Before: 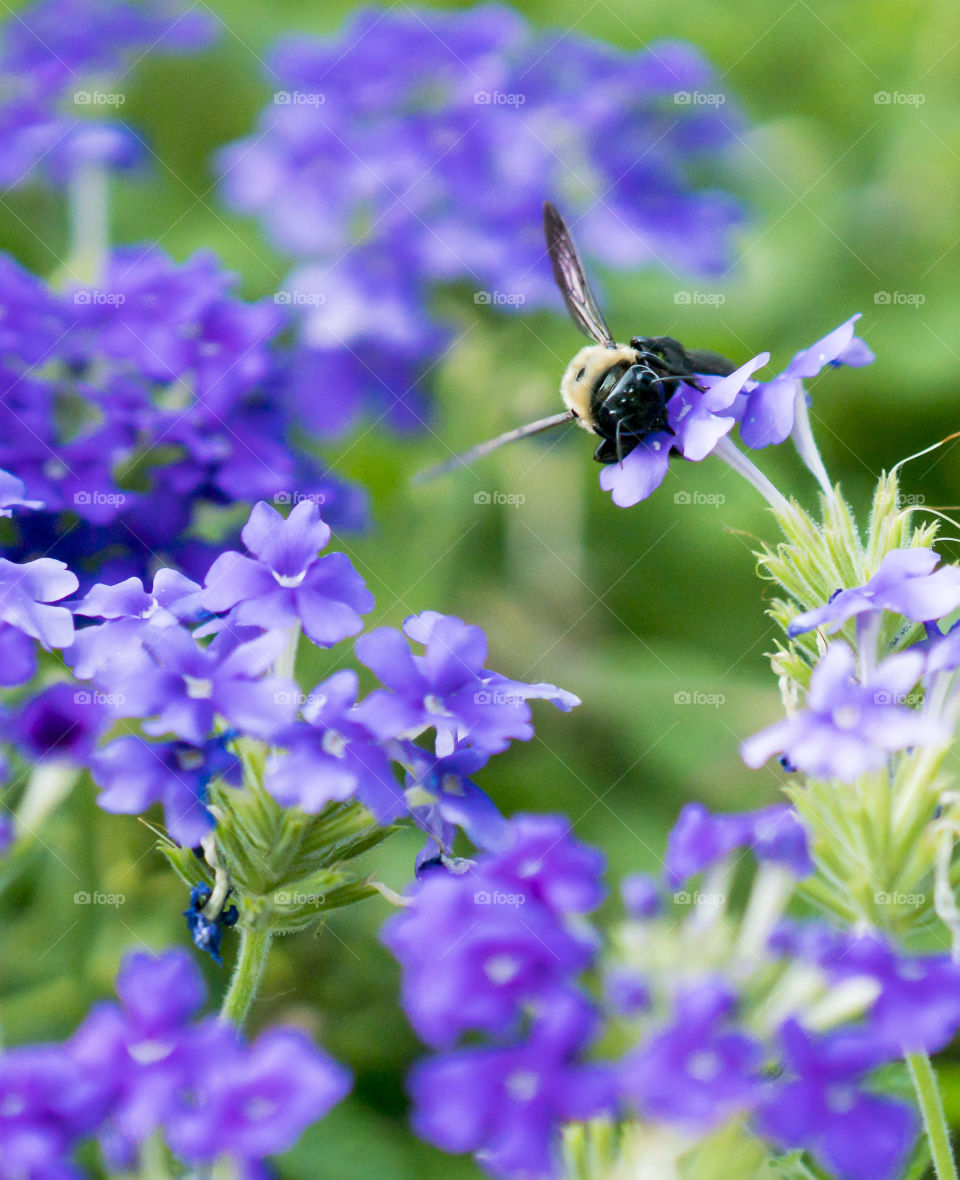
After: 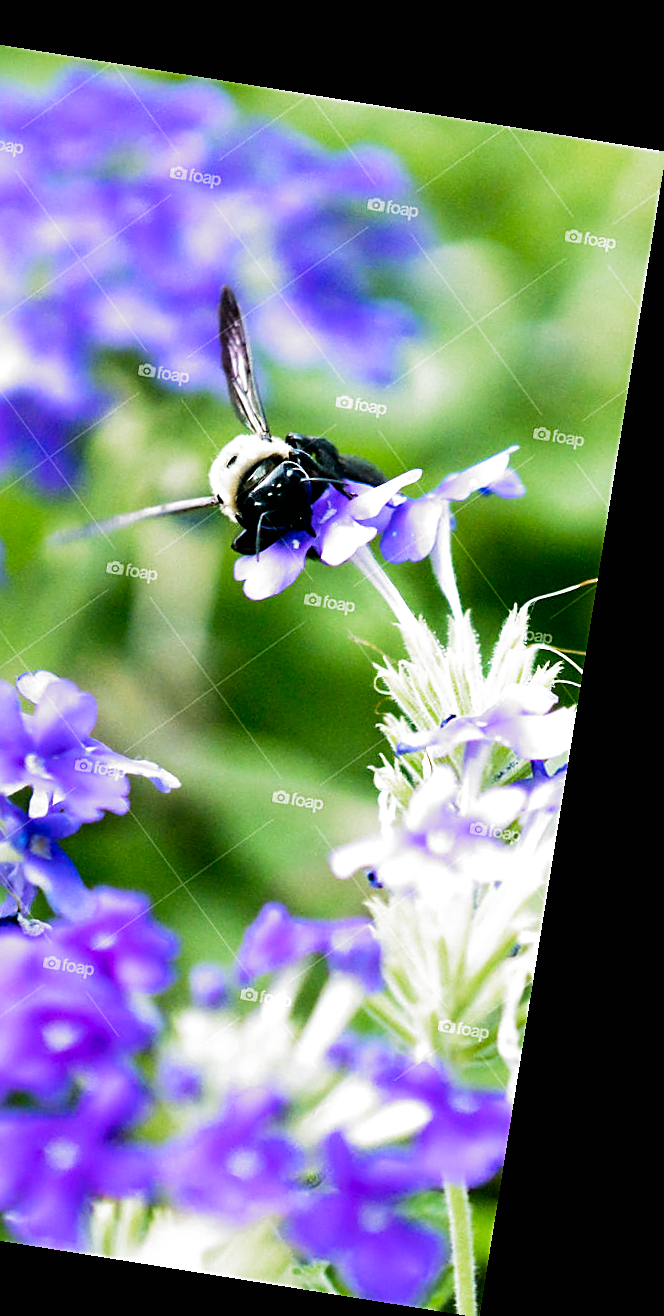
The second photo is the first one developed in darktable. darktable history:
filmic rgb: black relative exposure -8.2 EV, white relative exposure 2.2 EV, threshold 3 EV, hardness 7.11, latitude 75%, contrast 1.325, highlights saturation mix -2%, shadows ↔ highlights balance 30%, preserve chrominance no, color science v5 (2021), contrast in shadows safe, contrast in highlights safe, enable highlight reconstruction true
tone equalizer: -8 EV -0.417 EV, -7 EV -0.389 EV, -6 EV -0.333 EV, -5 EV -0.222 EV, -3 EV 0.222 EV, -2 EV 0.333 EV, -1 EV 0.389 EV, +0 EV 0.417 EV, edges refinement/feathering 500, mask exposure compensation -1.57 EV, preserve details no
sharpen: on, module defaults
crop: left 41.402%
rotate and perspective: rotation 9.12°, automatic cropping off
